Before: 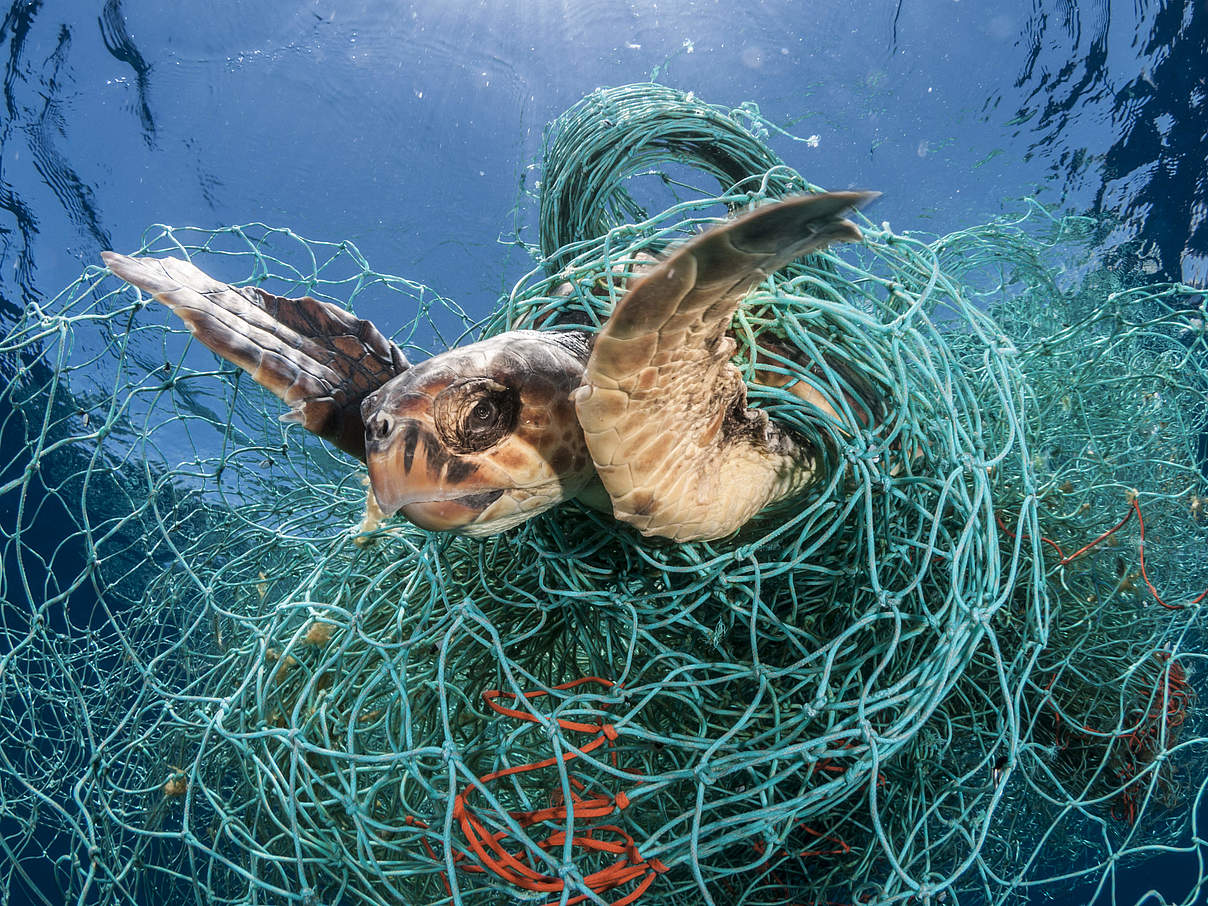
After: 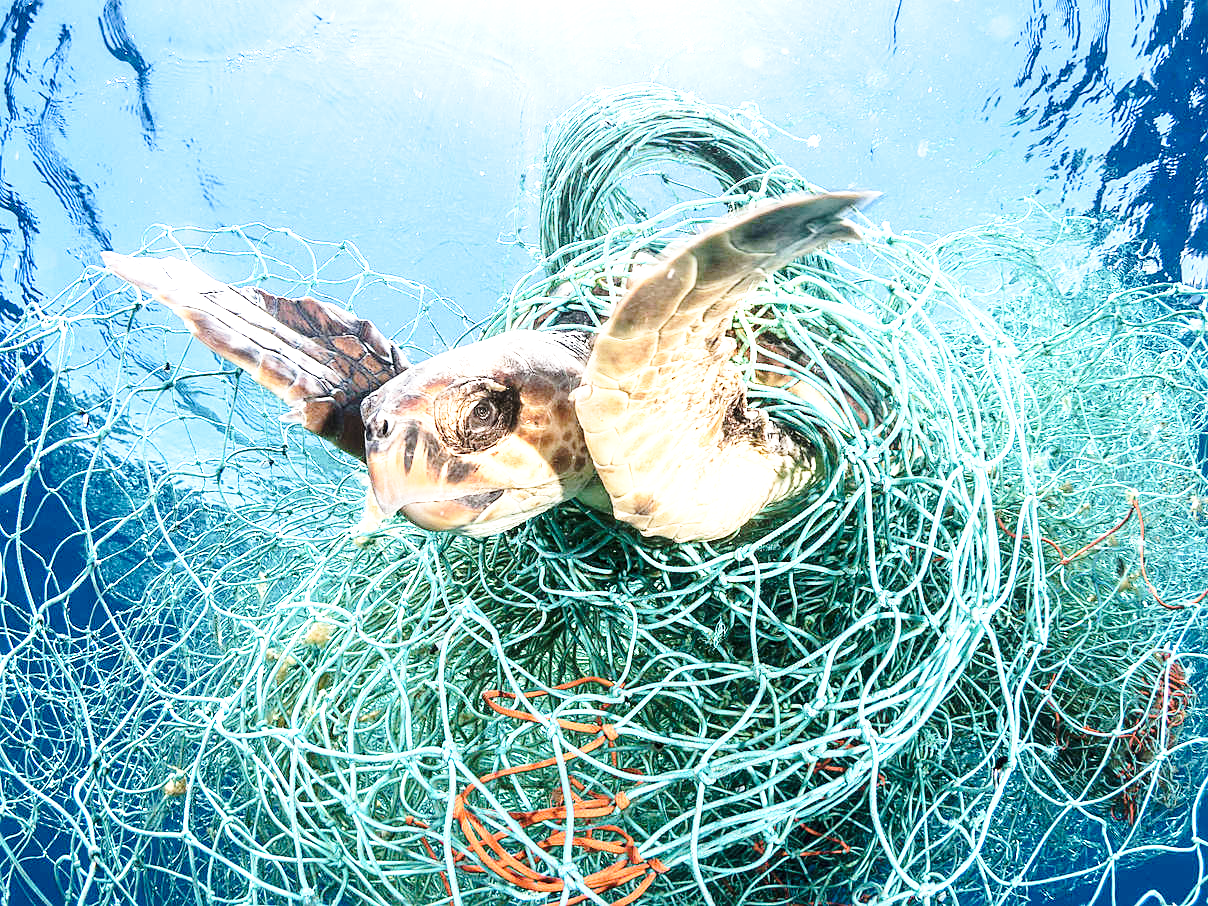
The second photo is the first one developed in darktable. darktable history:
sharpen: amount 0.207
exposure: black level correction 0, exposure 1.441 EV, compensate exposure bias true, compensate highlight preservation false
base curve: curves: ch0 [(0, 0) (0.028, 0.03) (0.121, 0.232) (0.46, 0.748) (0.859, 0.968) (1, 1)], preserve colors none
